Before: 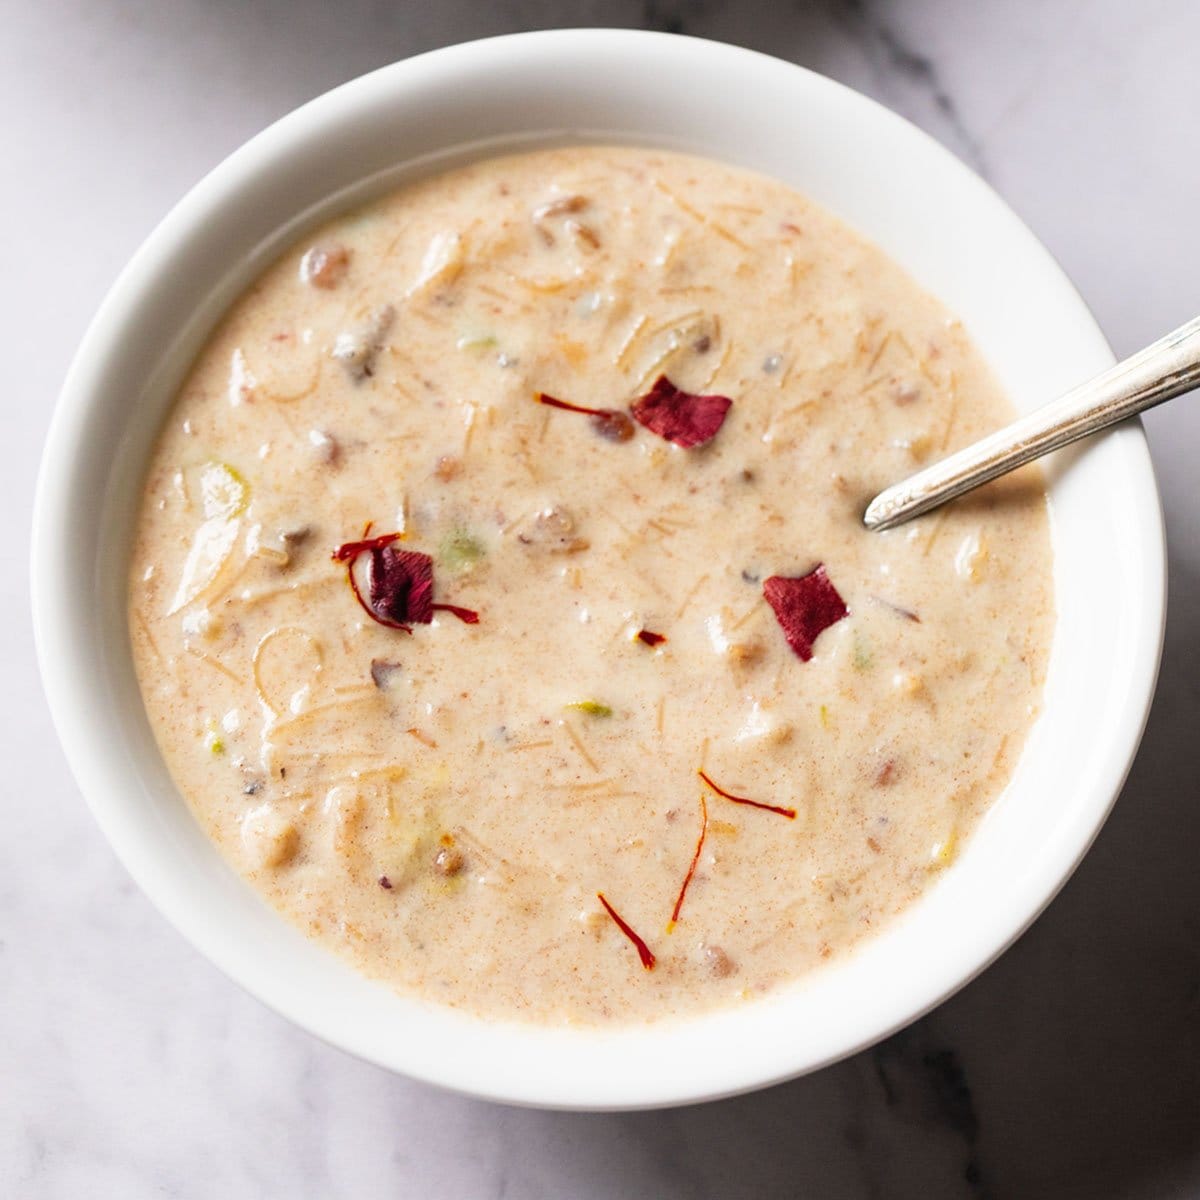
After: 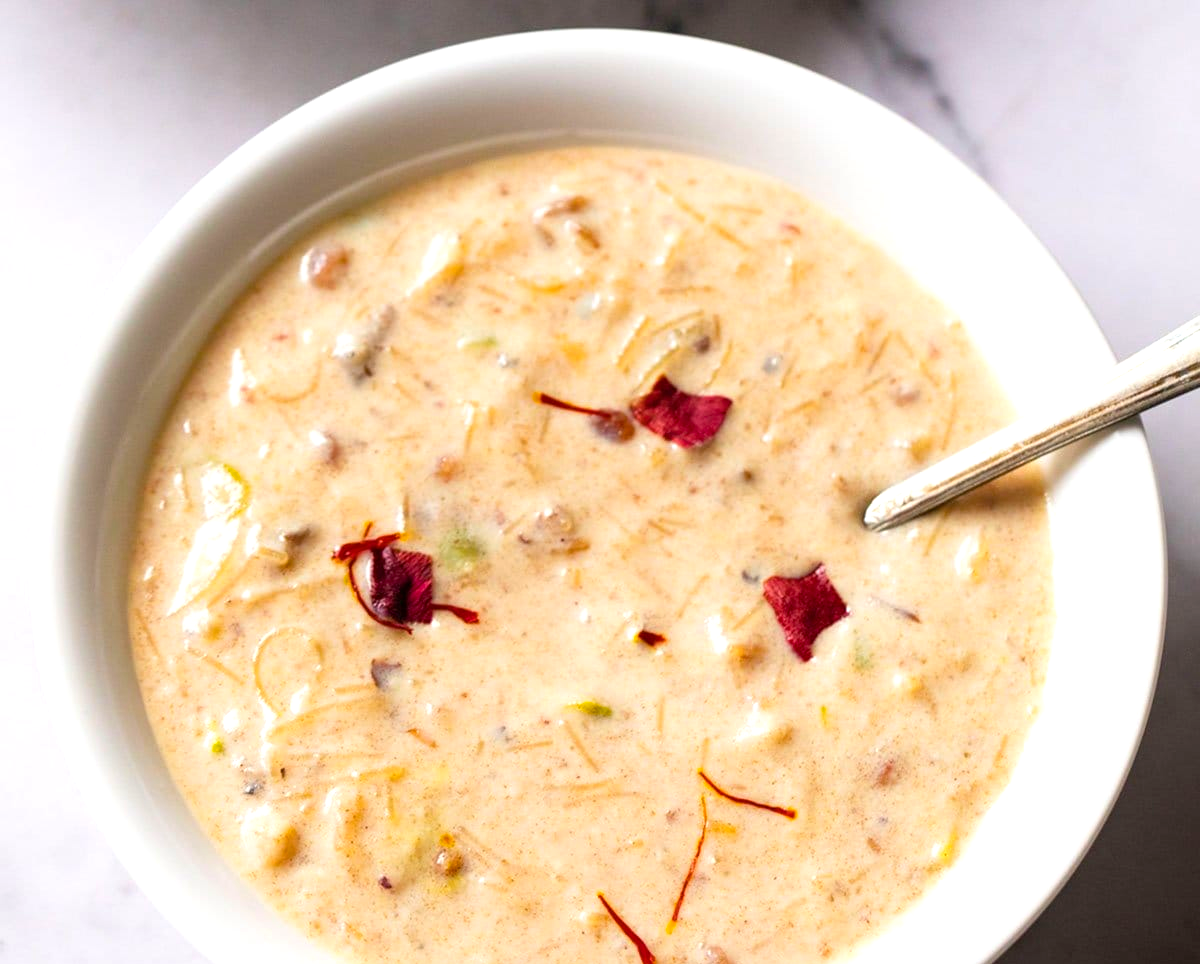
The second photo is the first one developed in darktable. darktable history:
exposure: black level correction 0.002, exposure 0.296 EV, compensate highlight preservation false
color balance rgb: linear chroma grading › global chroma 5.686%, perceptual saturation grading › global saturation 0.04%, global vibrance 34.821%
crop: bottom 19.589%
